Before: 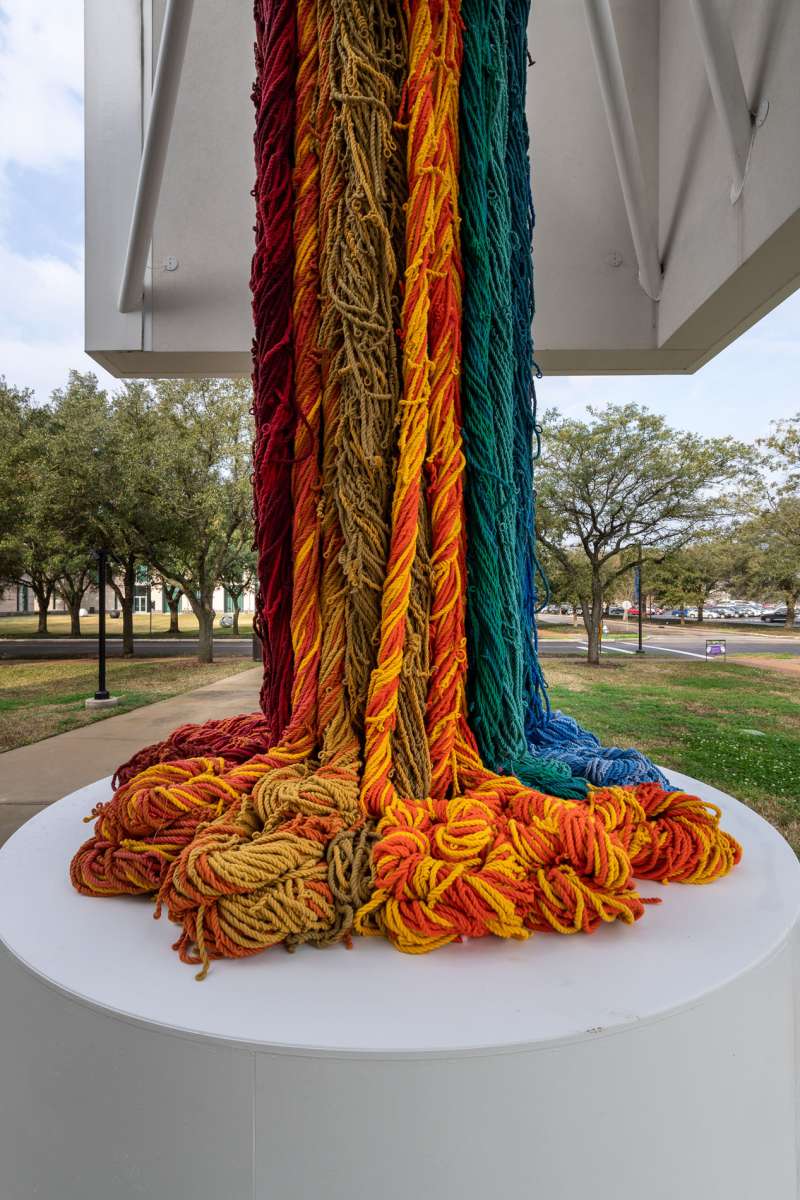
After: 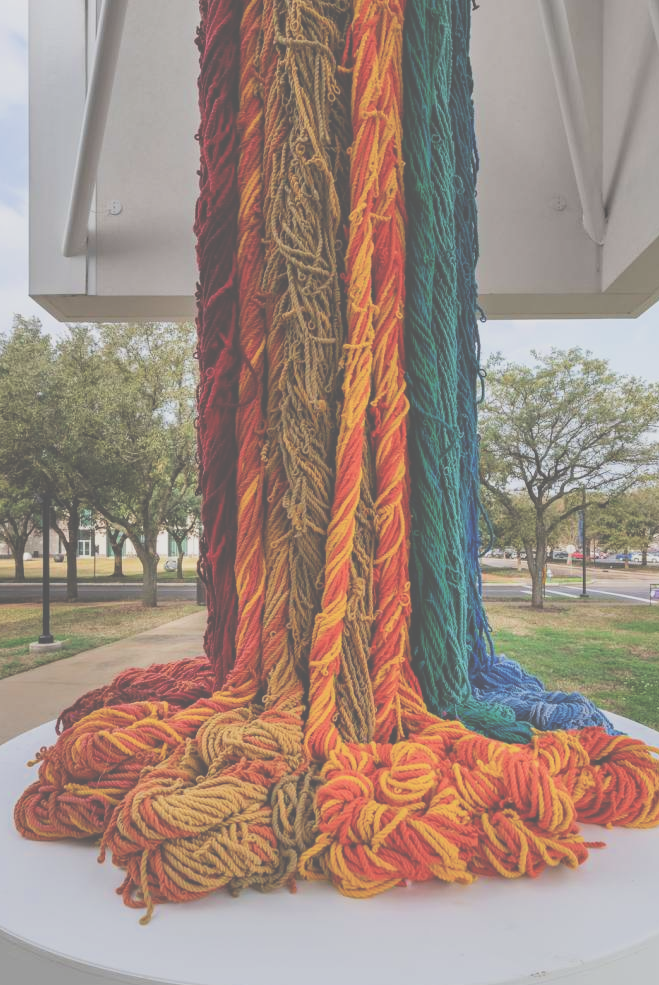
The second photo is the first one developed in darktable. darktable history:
exposure: black level correction -0.072, exposure 0.503 EV, compensate highlight preservation false
crop and rotate: left 7.064%, top 4.694%, right 10.537%, bottom 13.202%
haze removal: strength 0.091, compatibility mode true, adaptive false
filmic rgb: black relative exposure -7.65 EV, white relative exposure 4.56 EV, hardness 3.61
